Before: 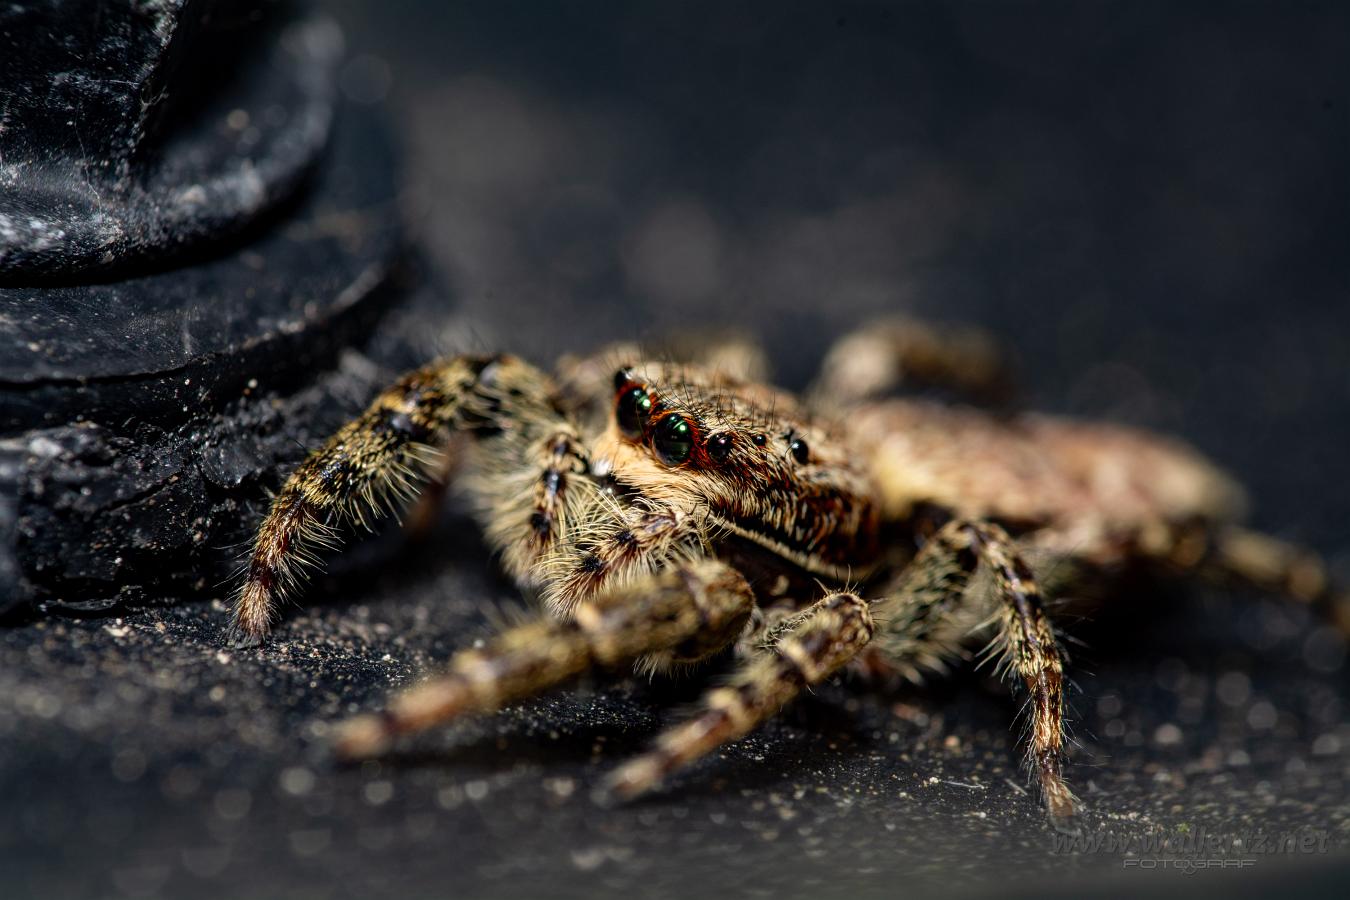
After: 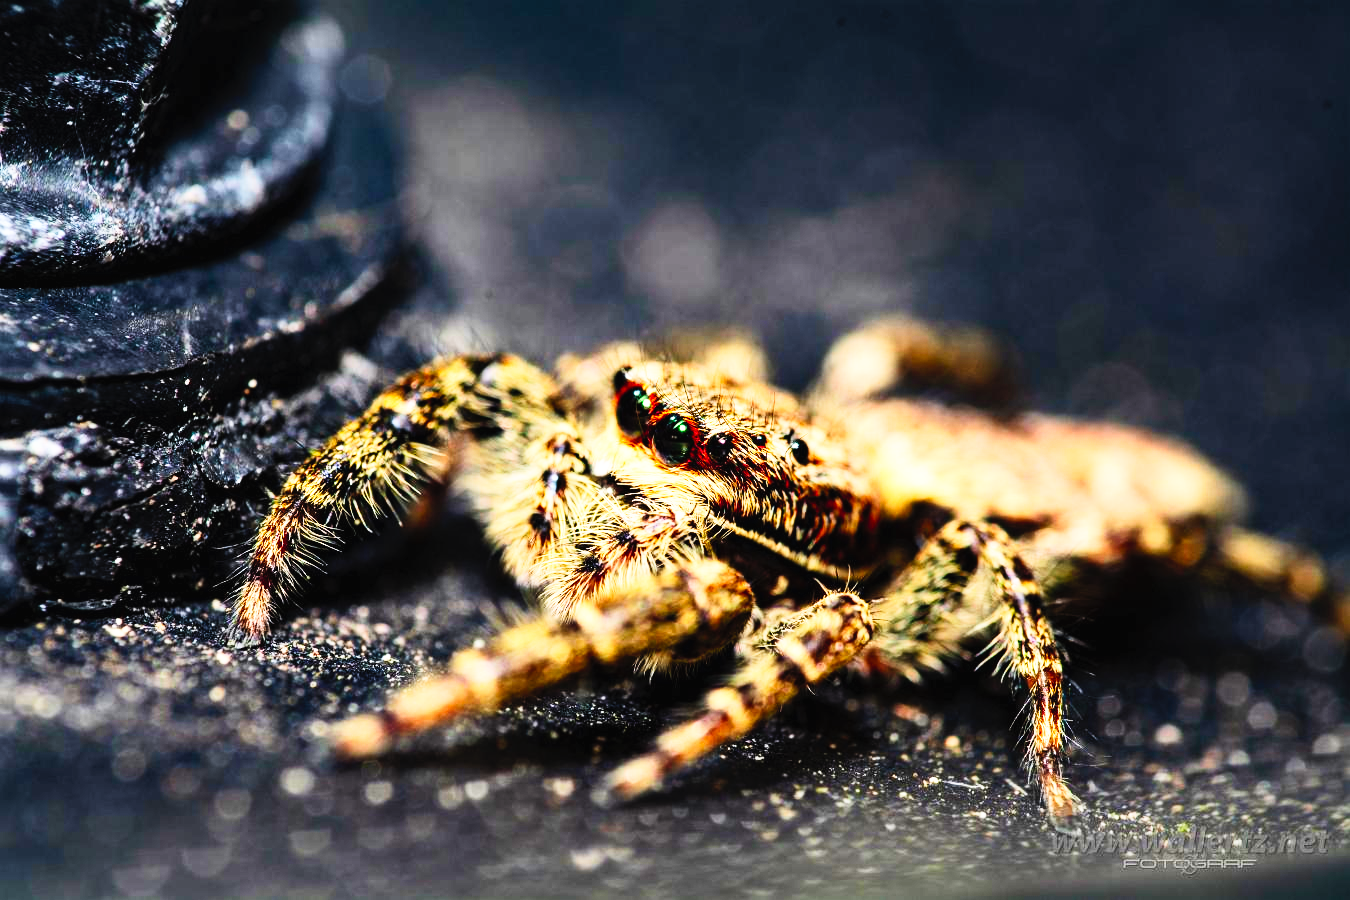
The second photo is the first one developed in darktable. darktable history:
base curve: curves: ch0 [(0, 0) (0.007, 0.004) (0.027, 0.03) (0.046, 0.07) (0.207, 0.54) (0.442, 0.872) (0.673, 0.972) (1, 1)], preserve colors none
contrast brightness saturation: contrast 0.242, brightness 0.269, saturation 0.371
